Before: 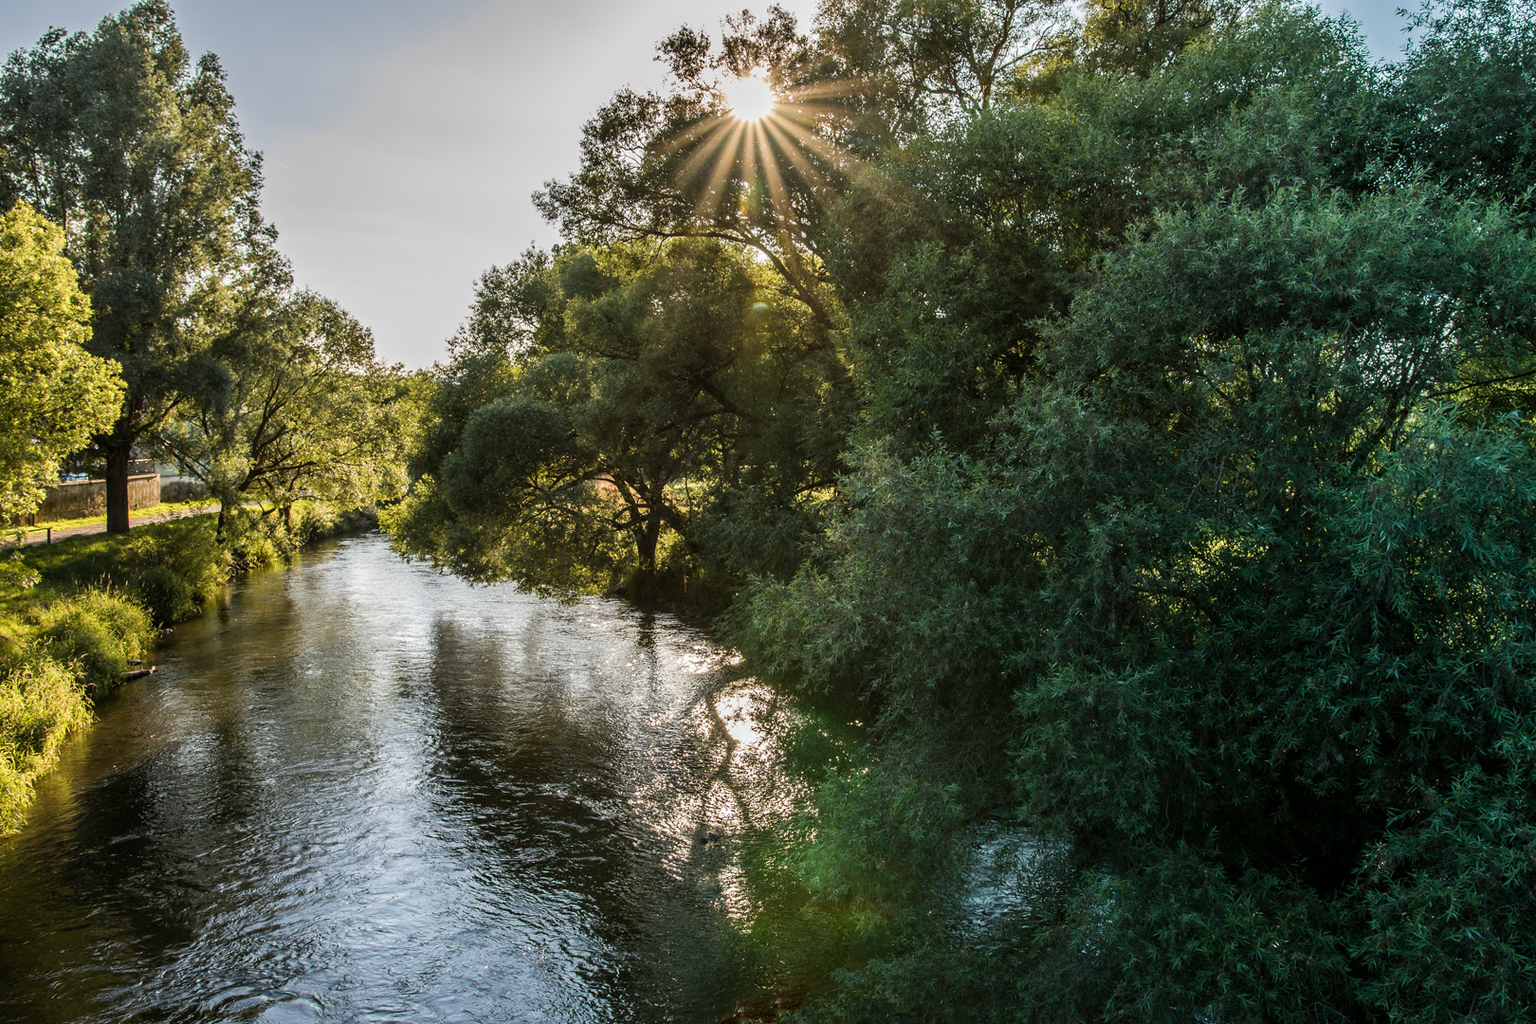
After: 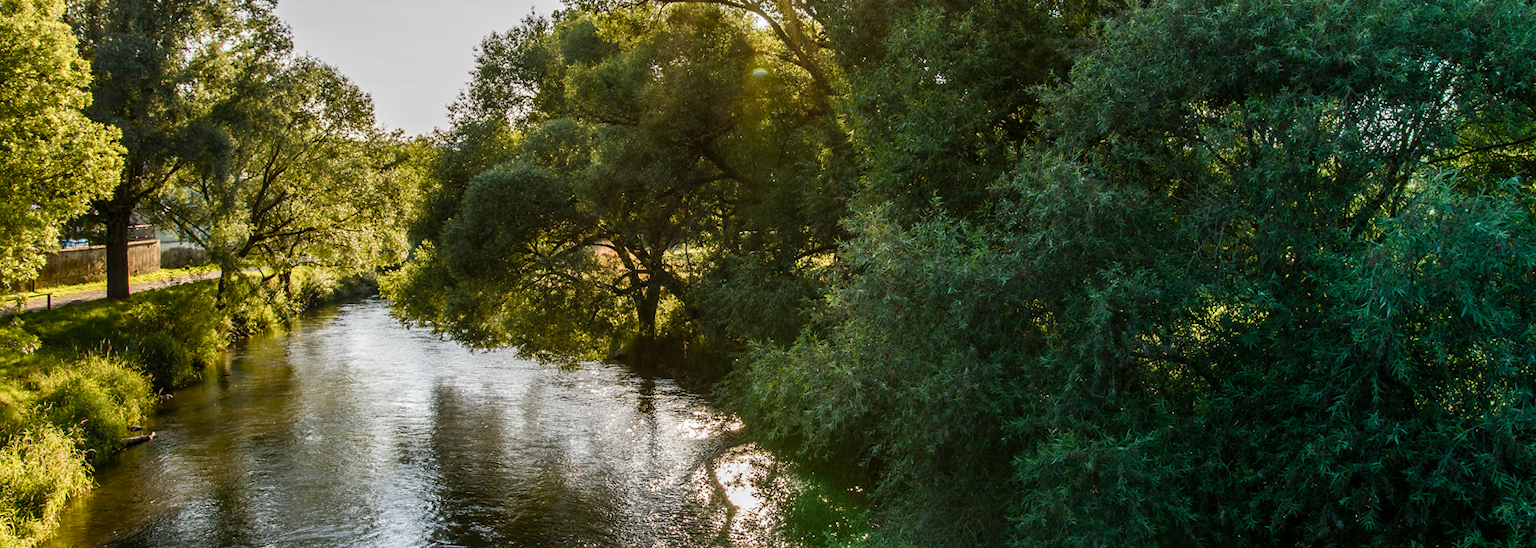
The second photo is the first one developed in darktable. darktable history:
color balance rgb: perceptual saturation grading › global saturation 20%, perceptual saturation grading › highlights -25%, perceptual saturation grading › shadows 25%
crop and rotate: top 23.043%, bottom 23.437%
